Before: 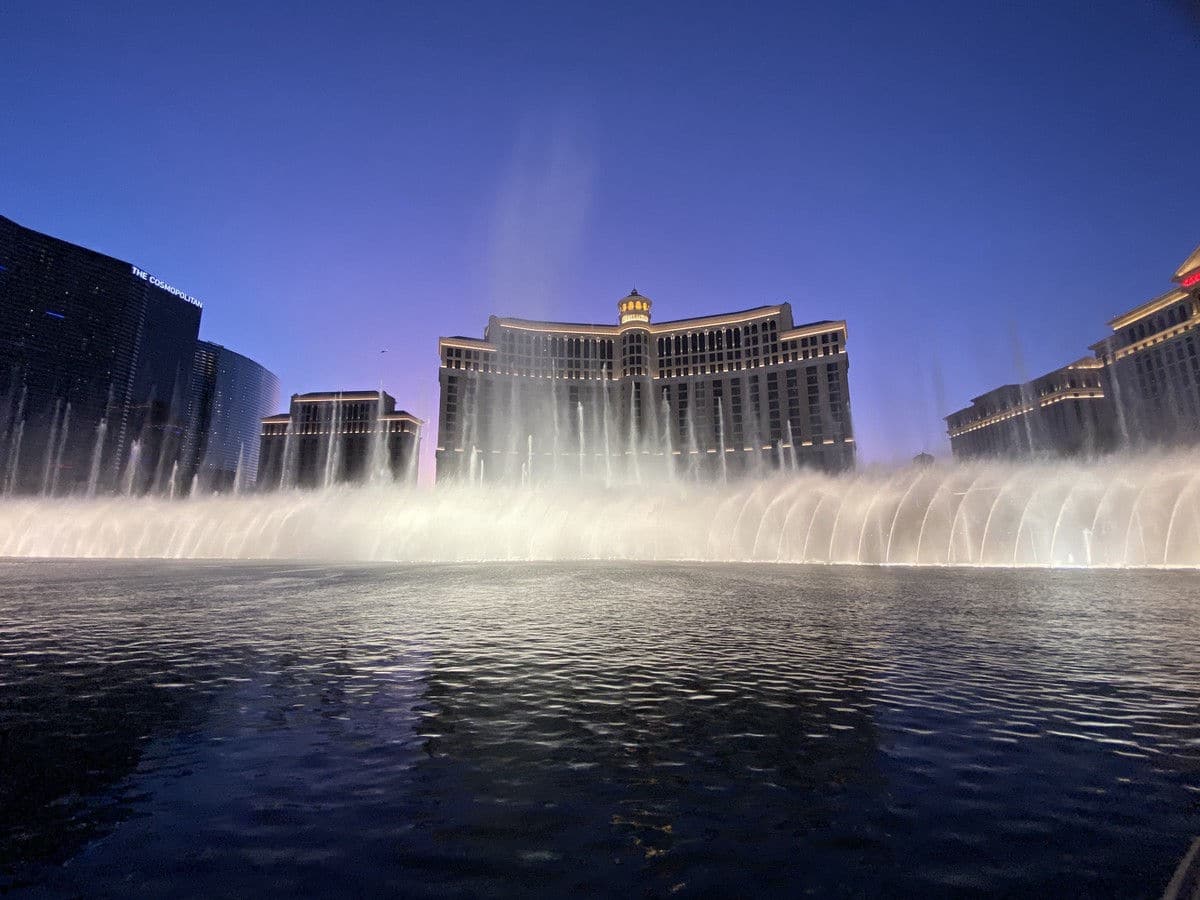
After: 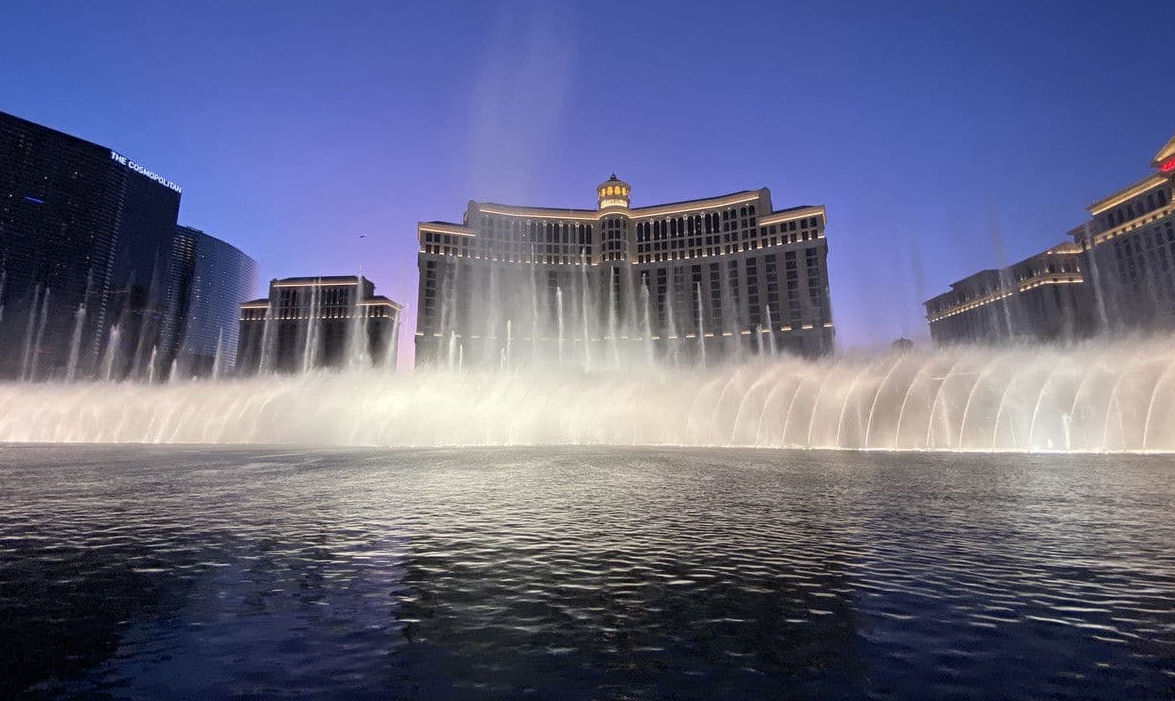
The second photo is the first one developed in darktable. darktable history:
crop and rotate: left 1.814%, top 12.818%, right 0.25%, bottom 9.225%
tone equalizer: on, module defaults
